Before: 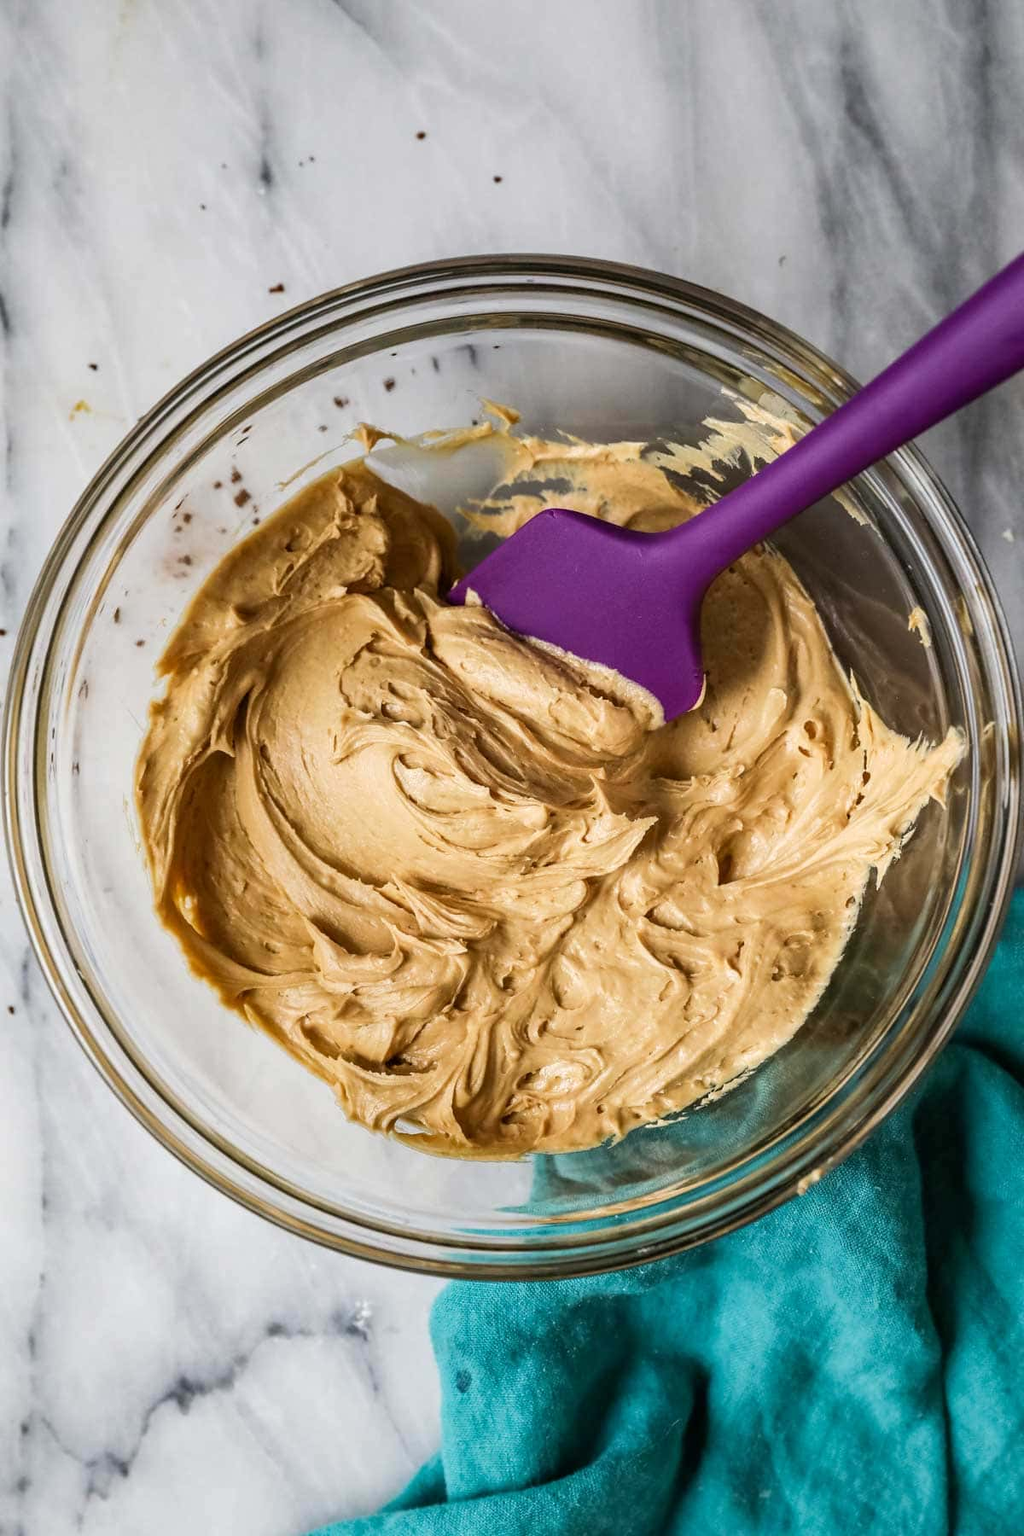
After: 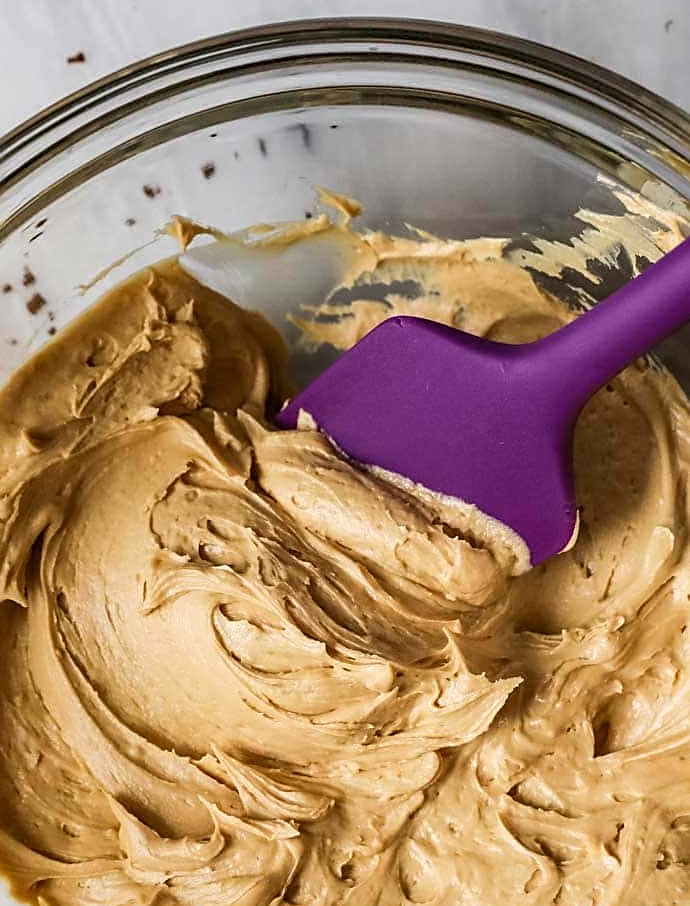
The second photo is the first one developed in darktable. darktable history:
sharpen: on, module defaults
crop: left 20.682%, top 15.566%, right 21.739%, bottom 34.098%
